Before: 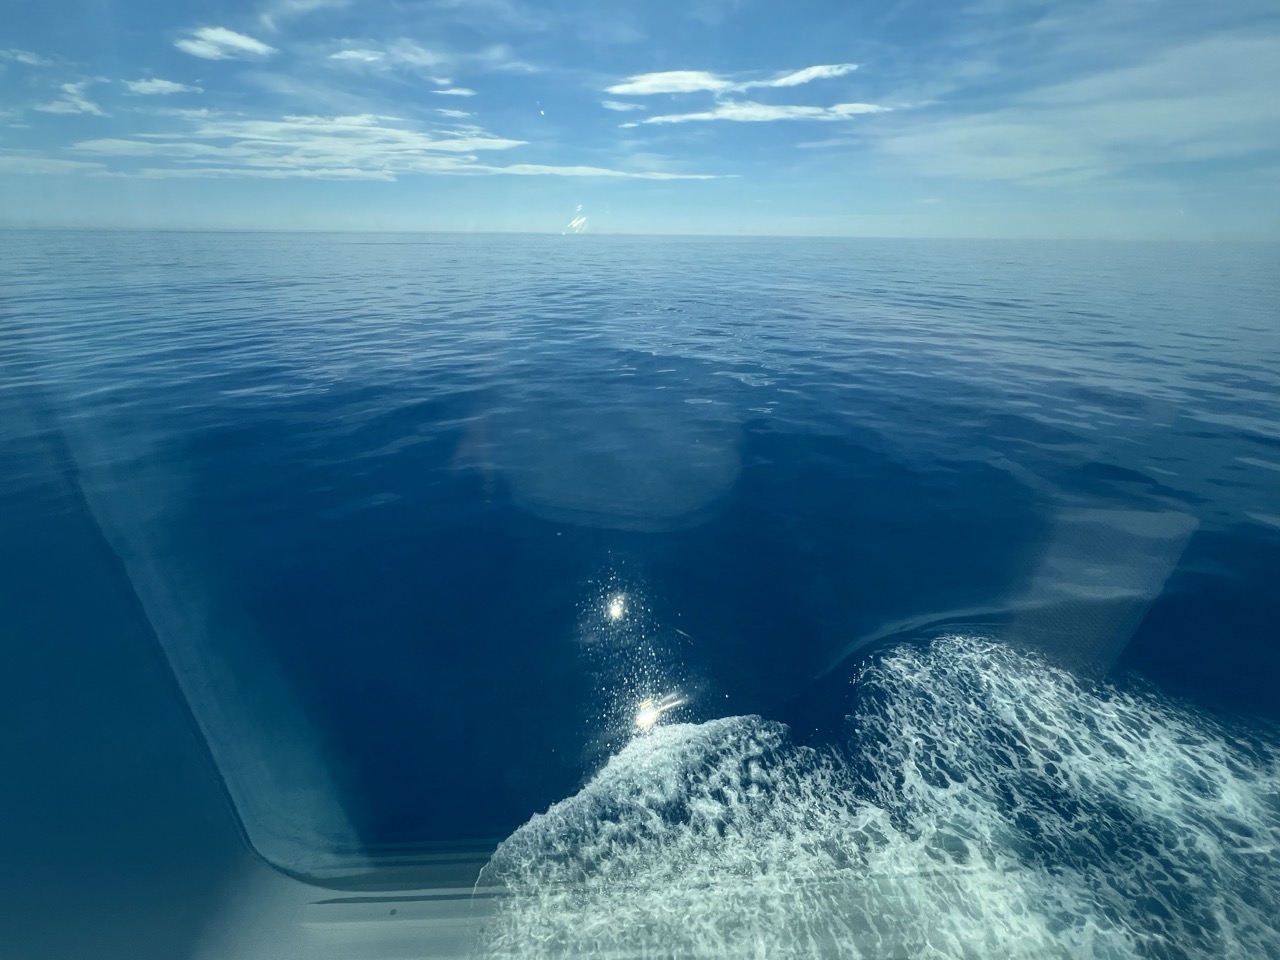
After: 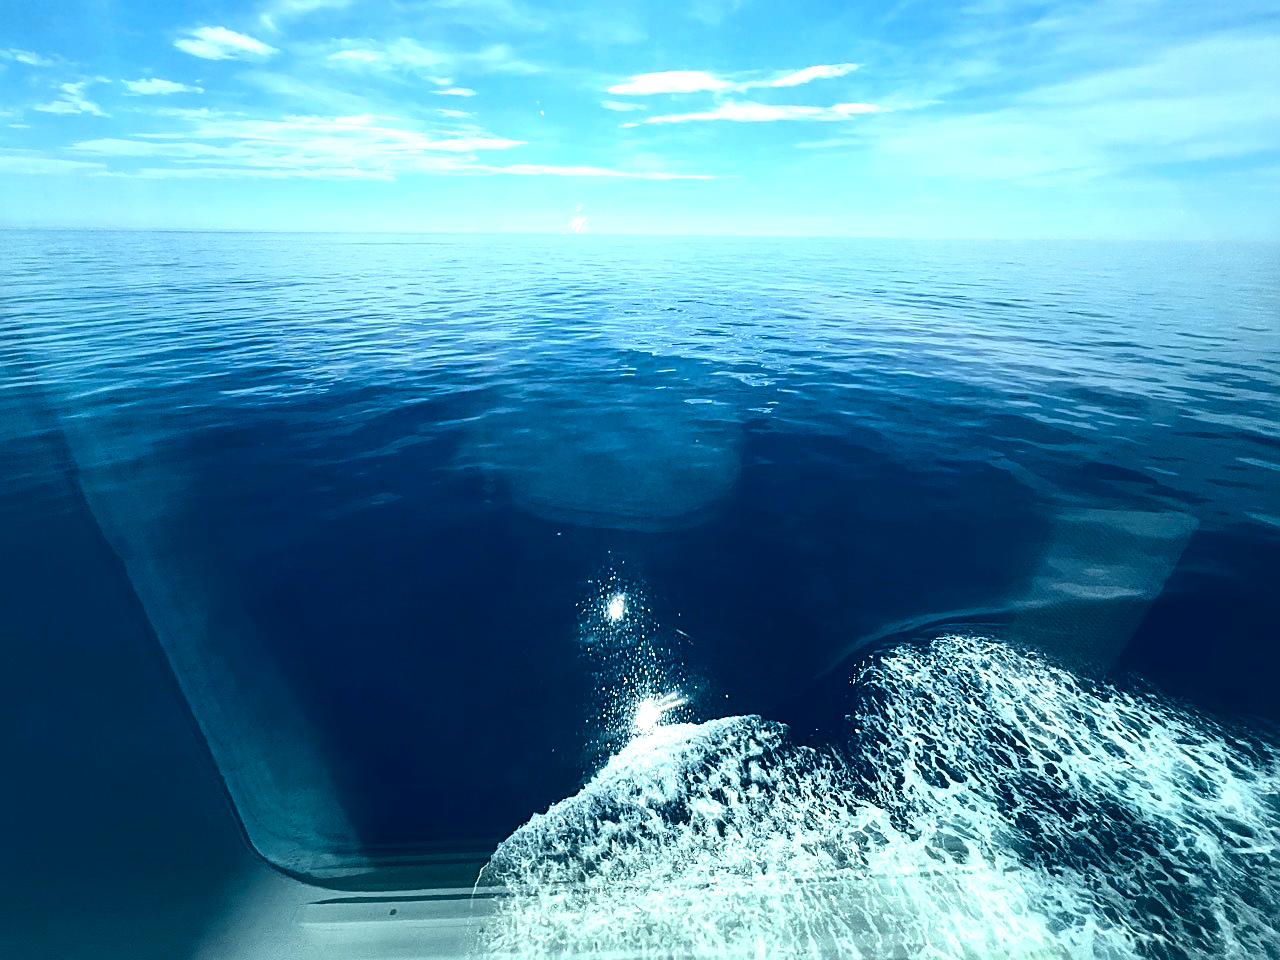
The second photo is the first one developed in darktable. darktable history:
sharpen: on, module defaults
tone equalizer: -8 EV -1.11 EV, -7 EV -1.03 EV, -6 EV -0.889 EV, -5 EV -0.585 EV, -3 EV 0.557 EV, -2 EV 0.884 EV, -1 EV 0.995 EV, +0 EV 1.07 EV, edges refinement/feathering 500, mask exposure compensation -1.57 EV, preserve details no
contrast brightness saturation: contrast 0.175, saturation 0.305
